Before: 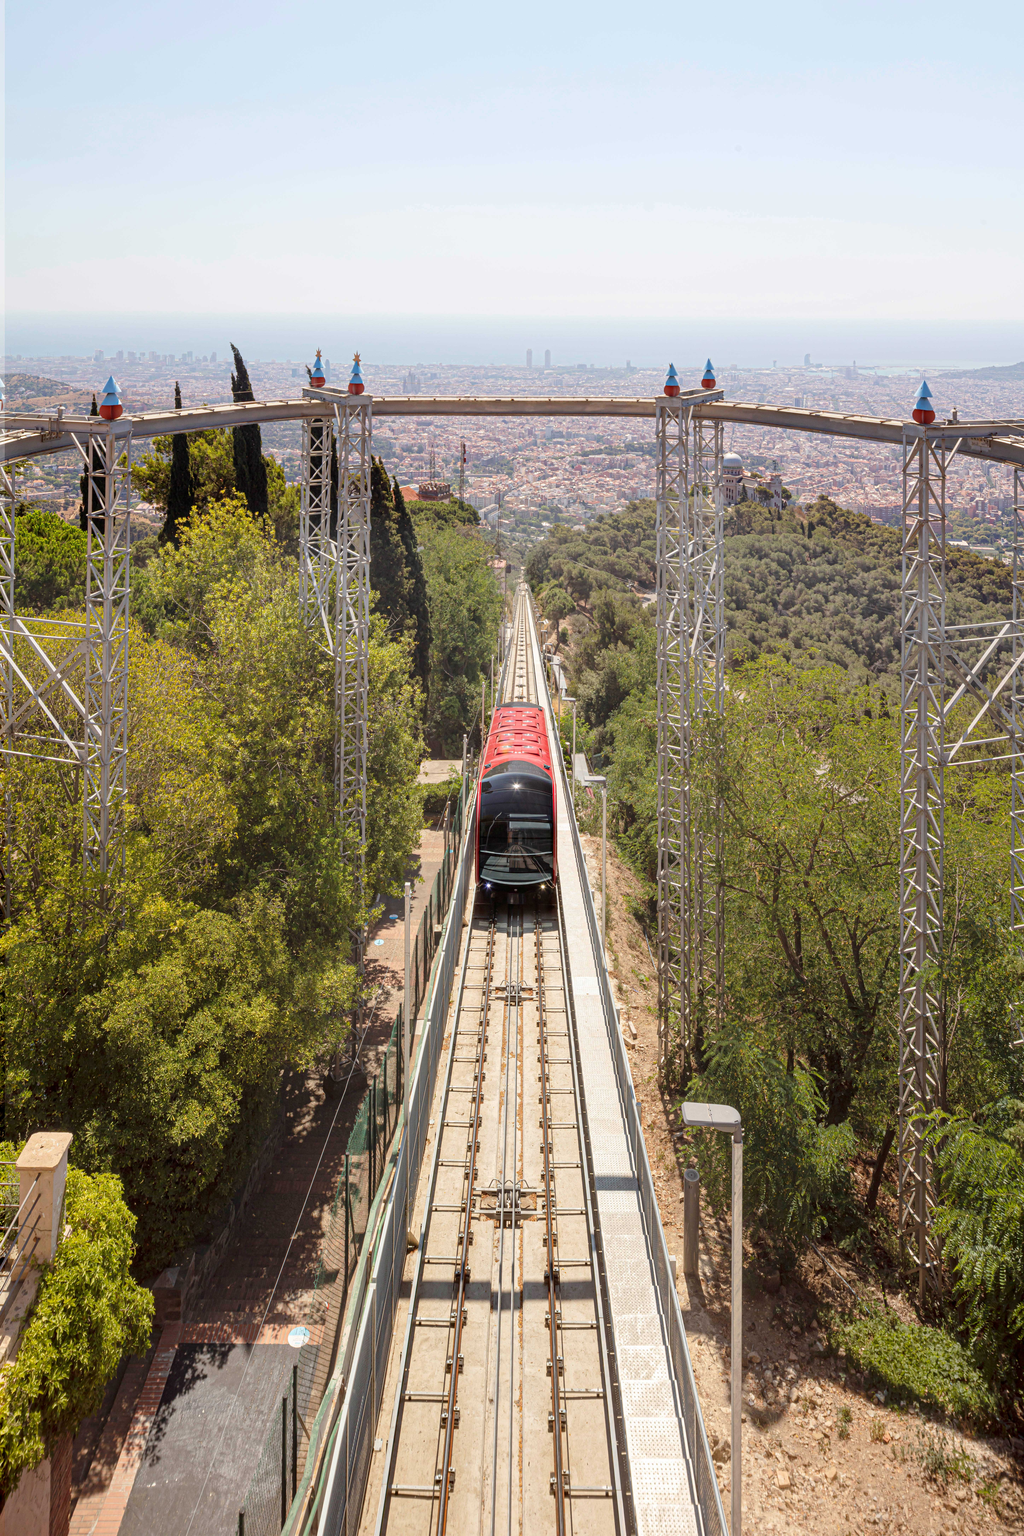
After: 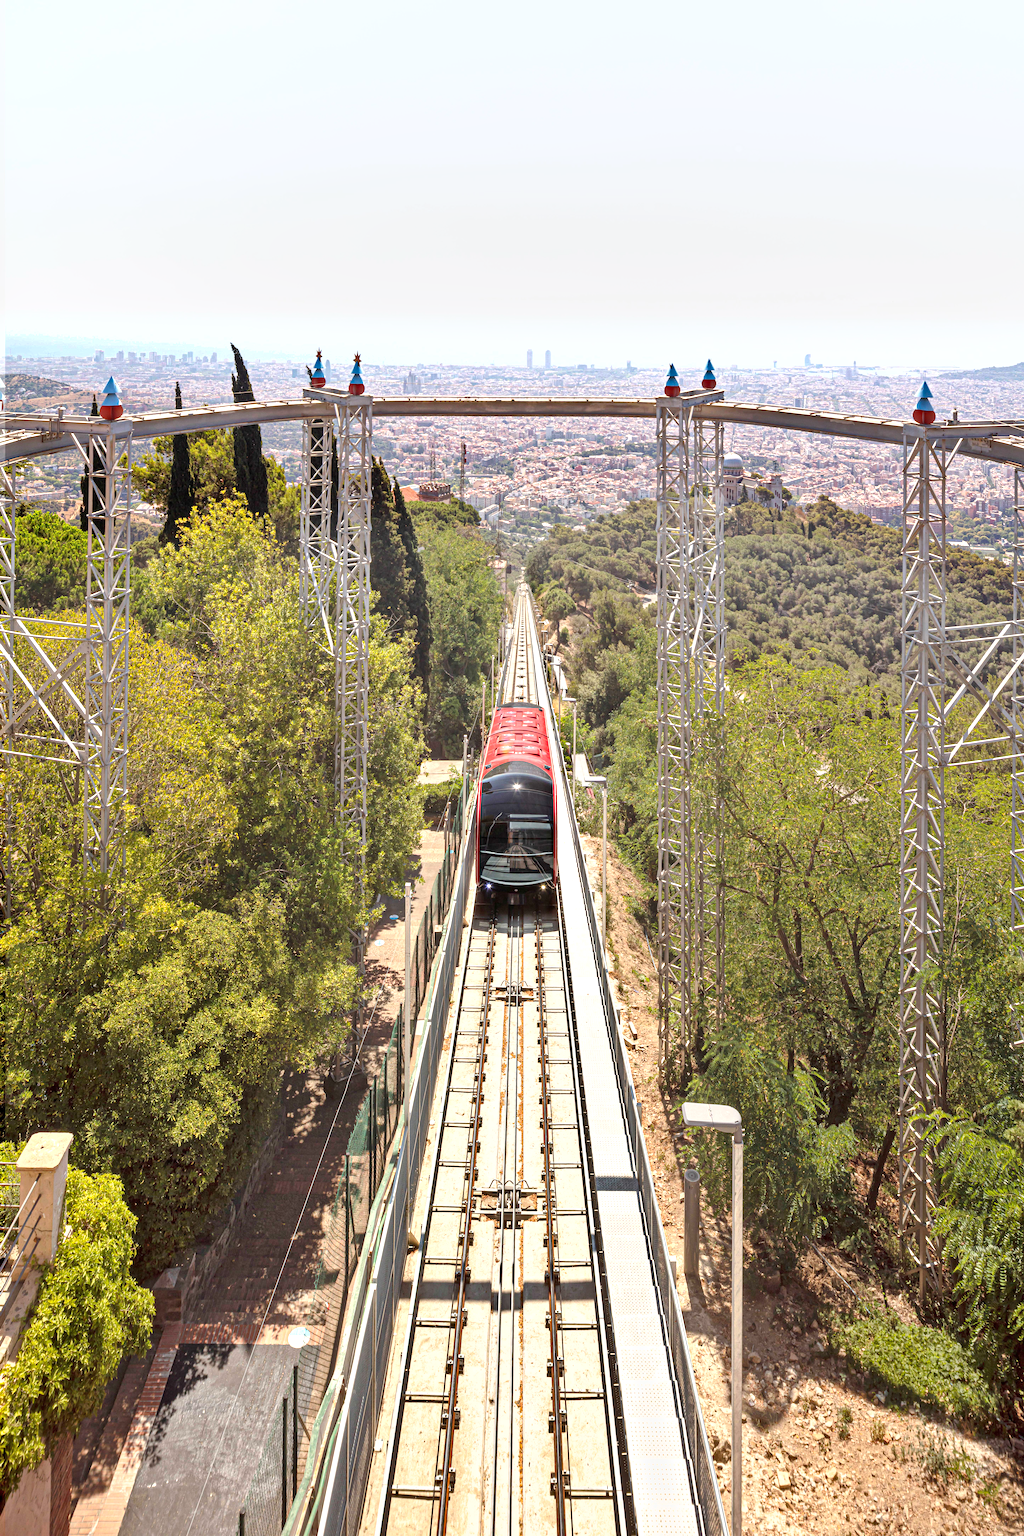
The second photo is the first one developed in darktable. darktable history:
shadows and highlights: shadows 52.74, soften with gaussian
exposure: exposure 0.659 EV, compensate exposure bias true, compensate highlight preservation false
